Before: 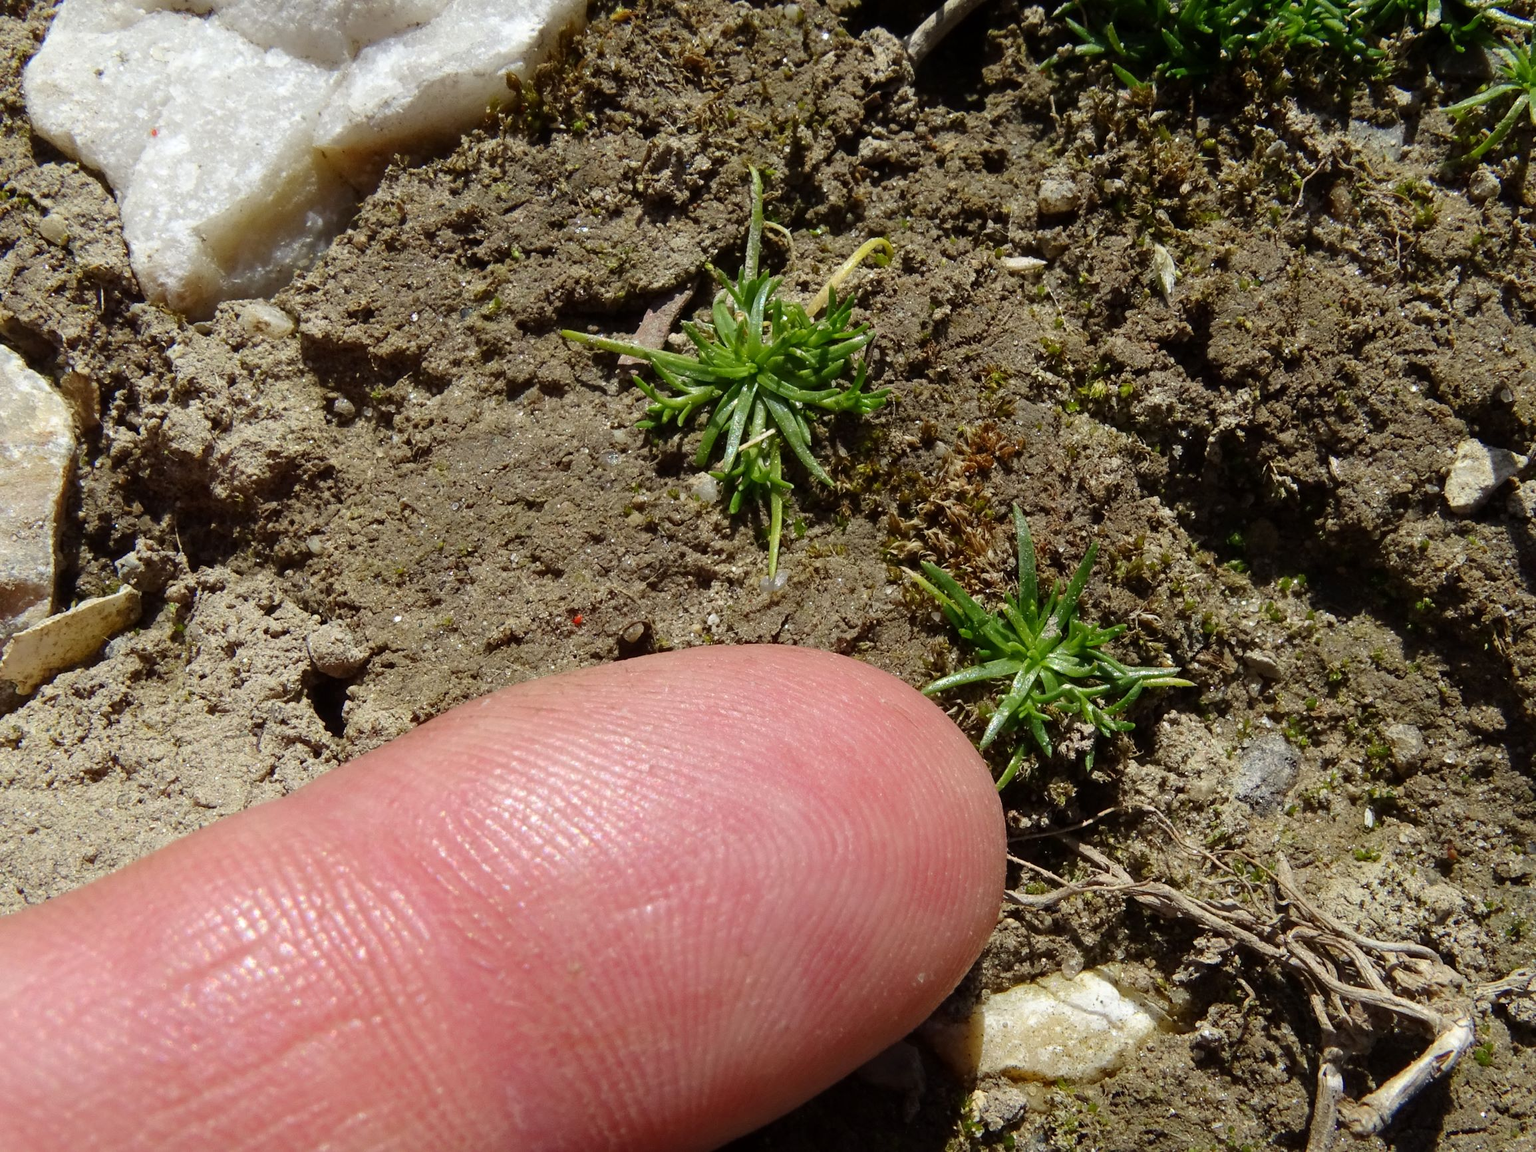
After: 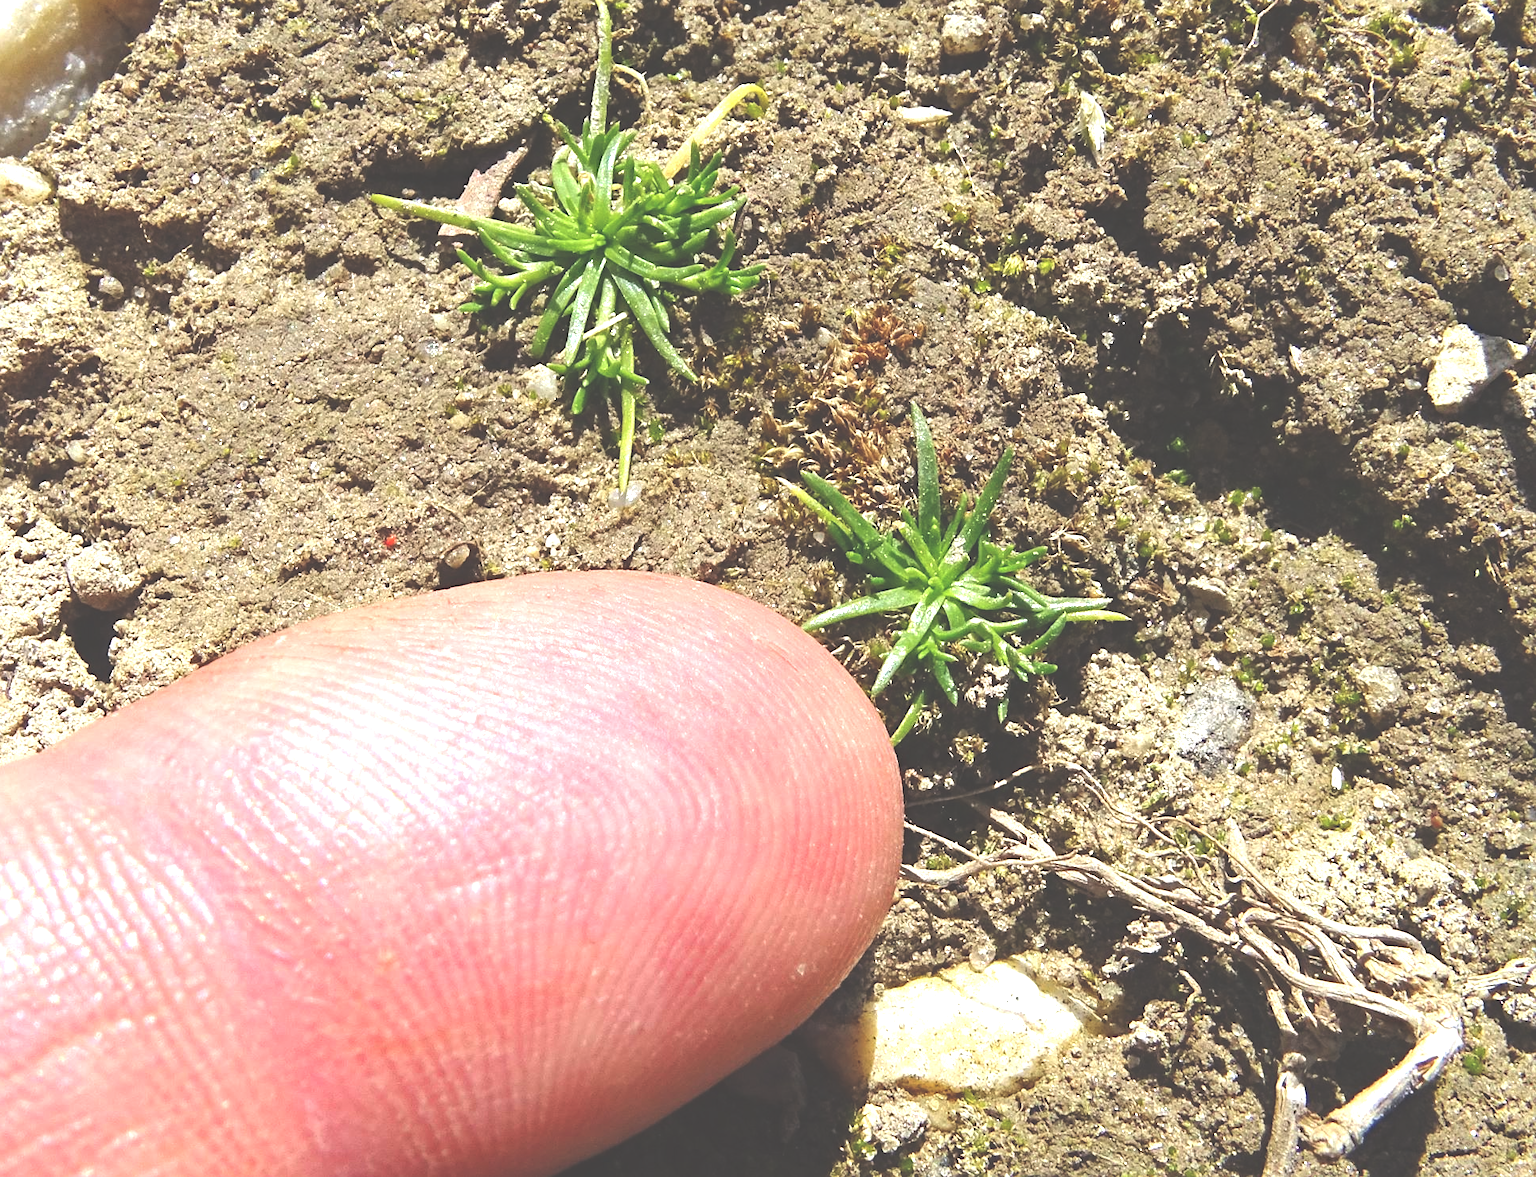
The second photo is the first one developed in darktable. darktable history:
sharpen: amount 0.209
haze removal: compatibility mode true, adaptive false
exposure: black level correction -0.023, exposure 1.395 EV, compensate exposure bias true, compensate highlight preservation false
crop: left 16.38%, top 14.602%
